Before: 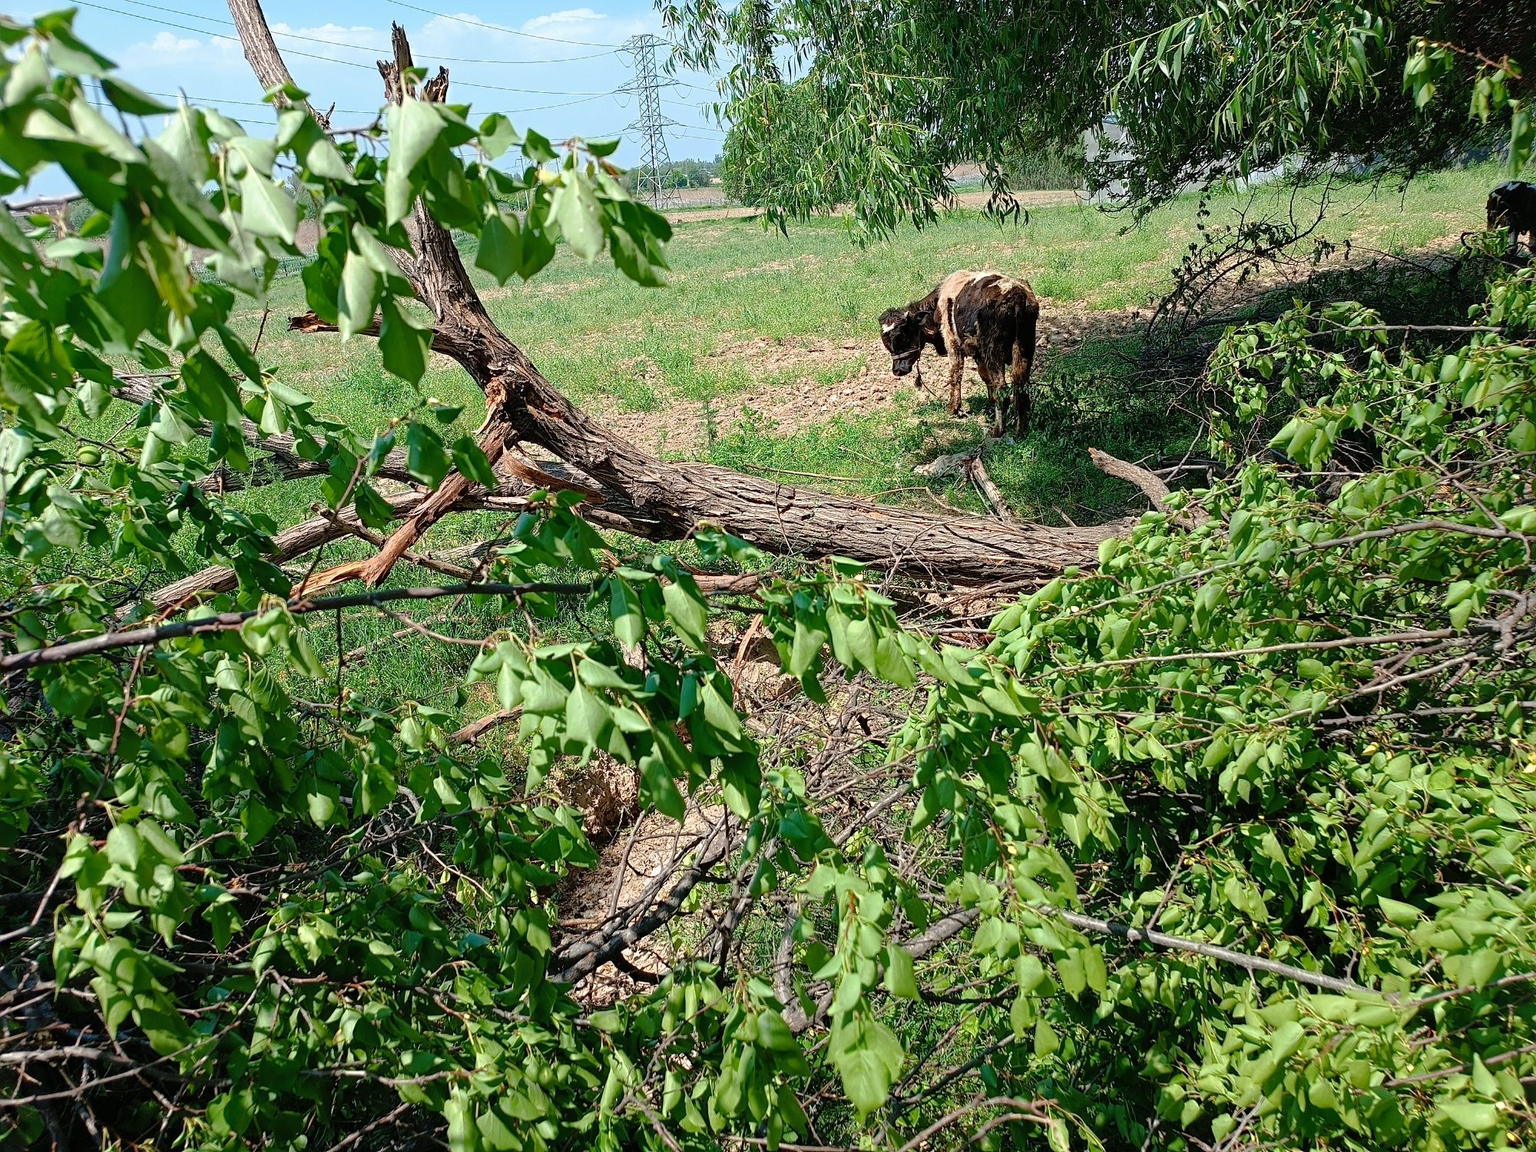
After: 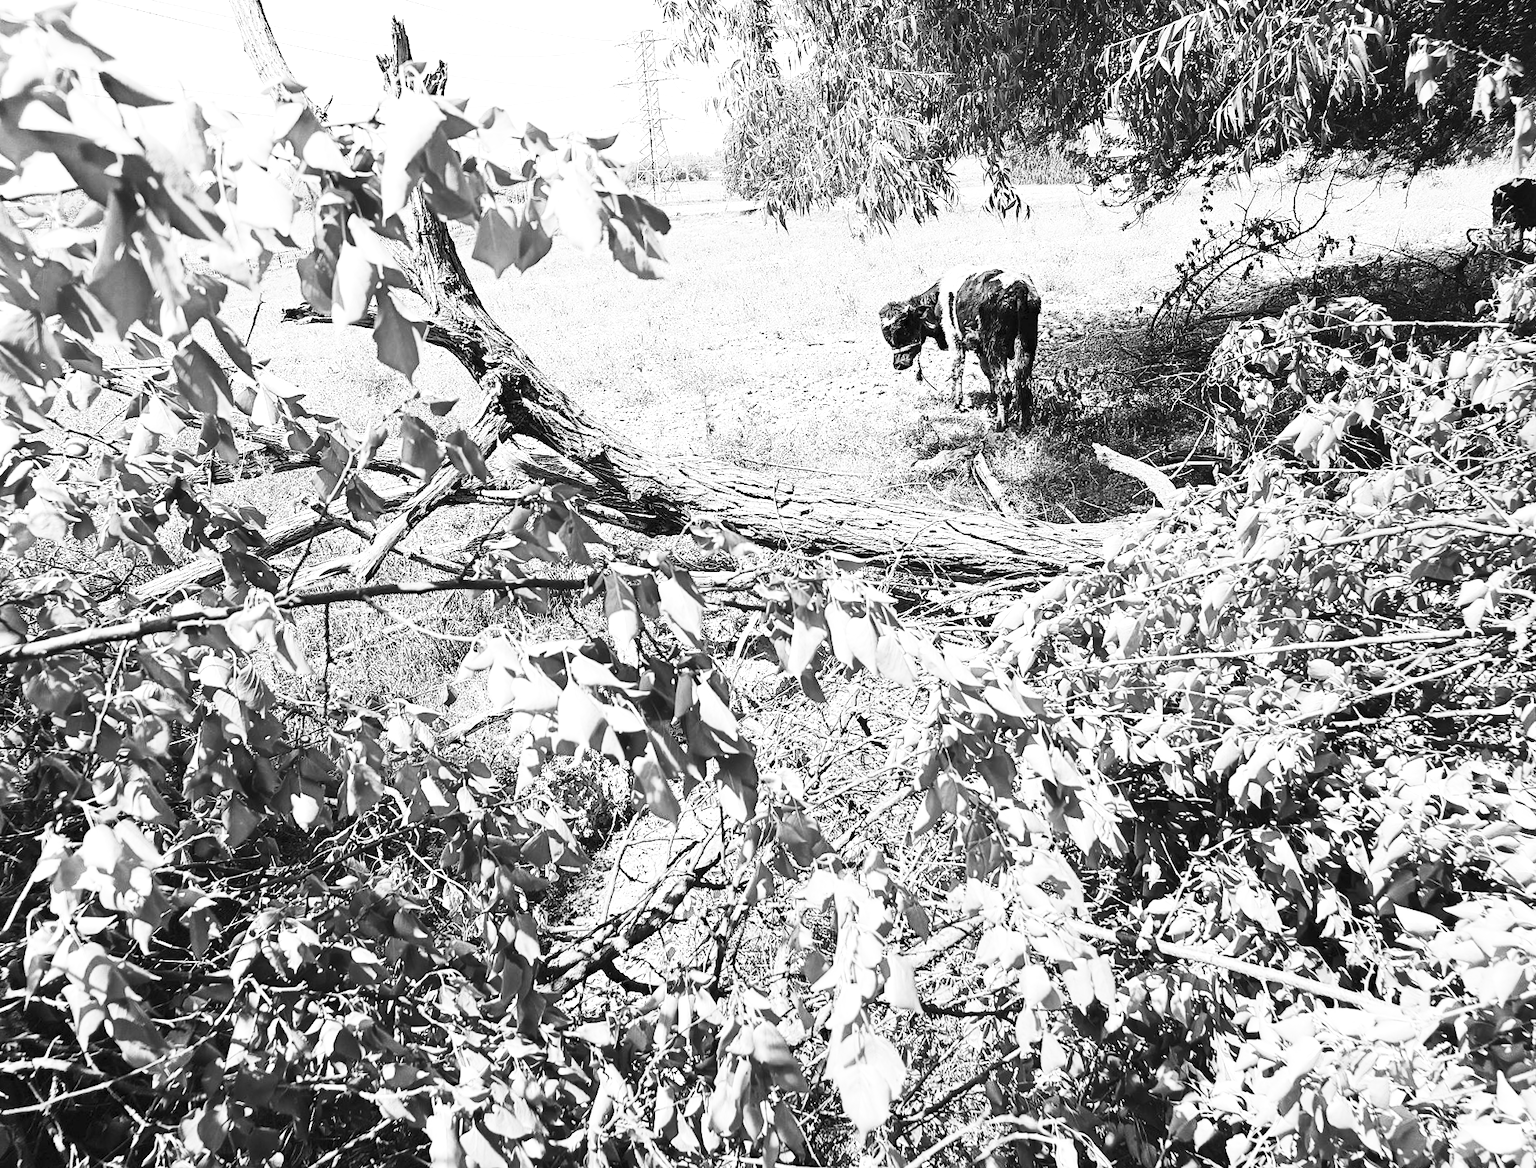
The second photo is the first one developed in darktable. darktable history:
contrast brightness saturation: contrast 0.53, brightness 0.47, saturation -1
rotate and perspective: rotation 0.226°, lens shift (vertical) -0.042, crop left 0.023, crop right 0.982, crop top 0.006, crop bottom 0.994
exposure: exposure 0.77 EV, compensate highlight preservation false
